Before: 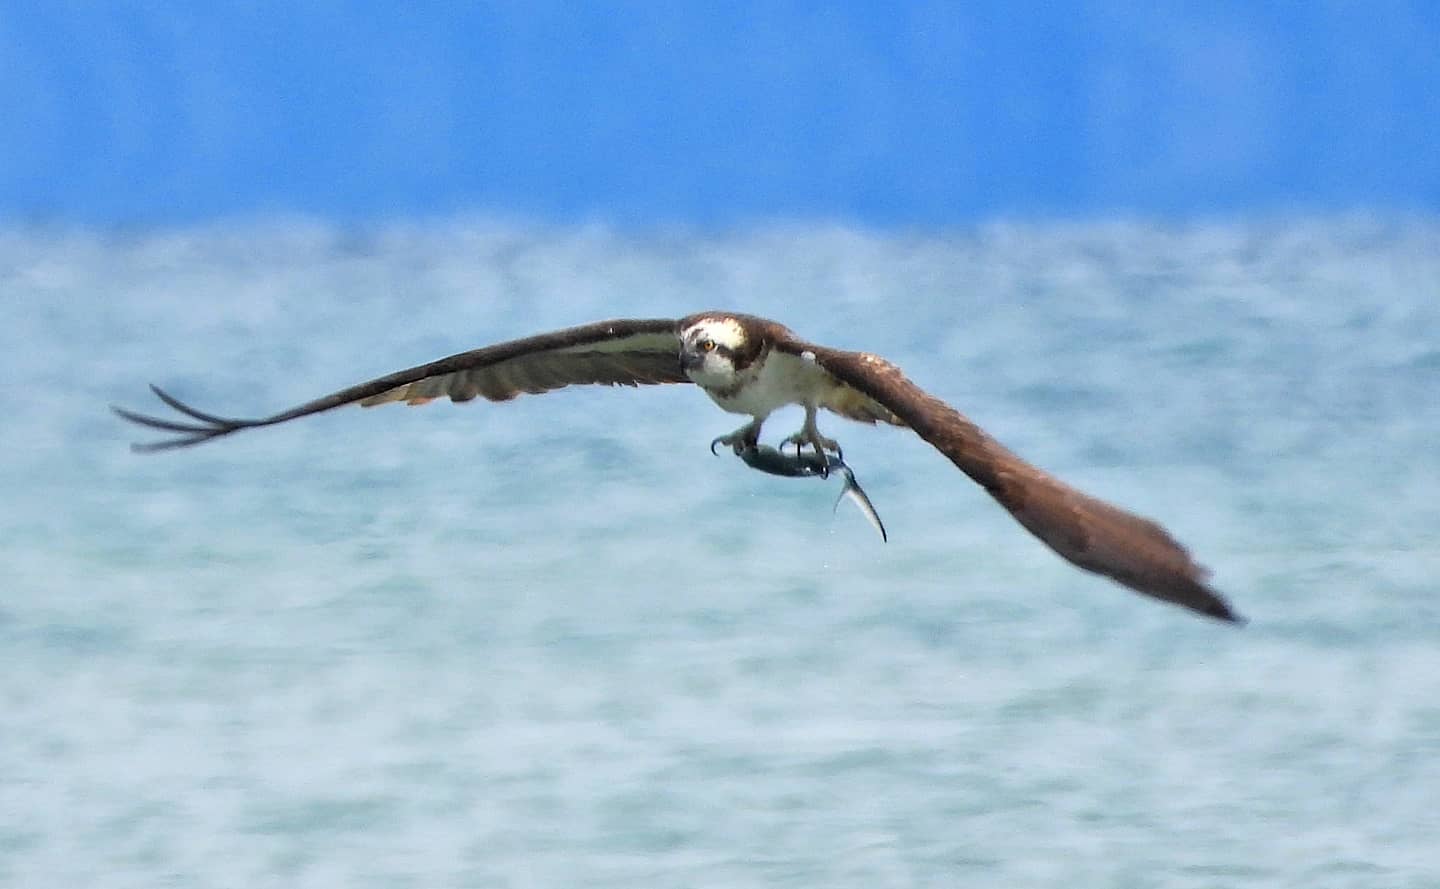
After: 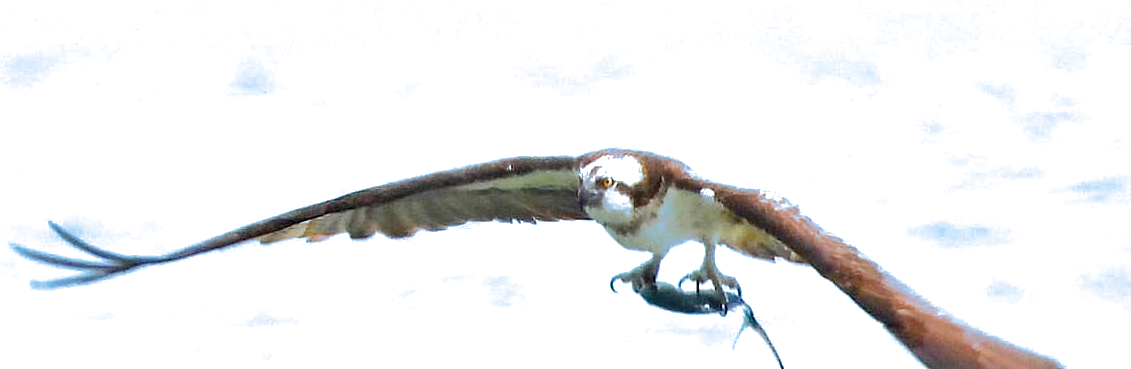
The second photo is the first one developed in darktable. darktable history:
color balance rgb: perceptual saturation grading › global saturation 20%, perceptual saturation grading › highlights -25%, perceptual saturation grading › shadows 50%
vibrance: vibrance 15%
crop: left 7.036%, top 18.398%, right 14.379%, bottom 40.043%
exposure: black level correction 0, exposure 1.1 EV, compensate exposure bias true, compensate highlight preservation false
split-toning: shadows › hue 351.18°, shadows › saturation 0.86, highlights › hue 218.82°, highlights › saturation 0.73, balance -19.167
